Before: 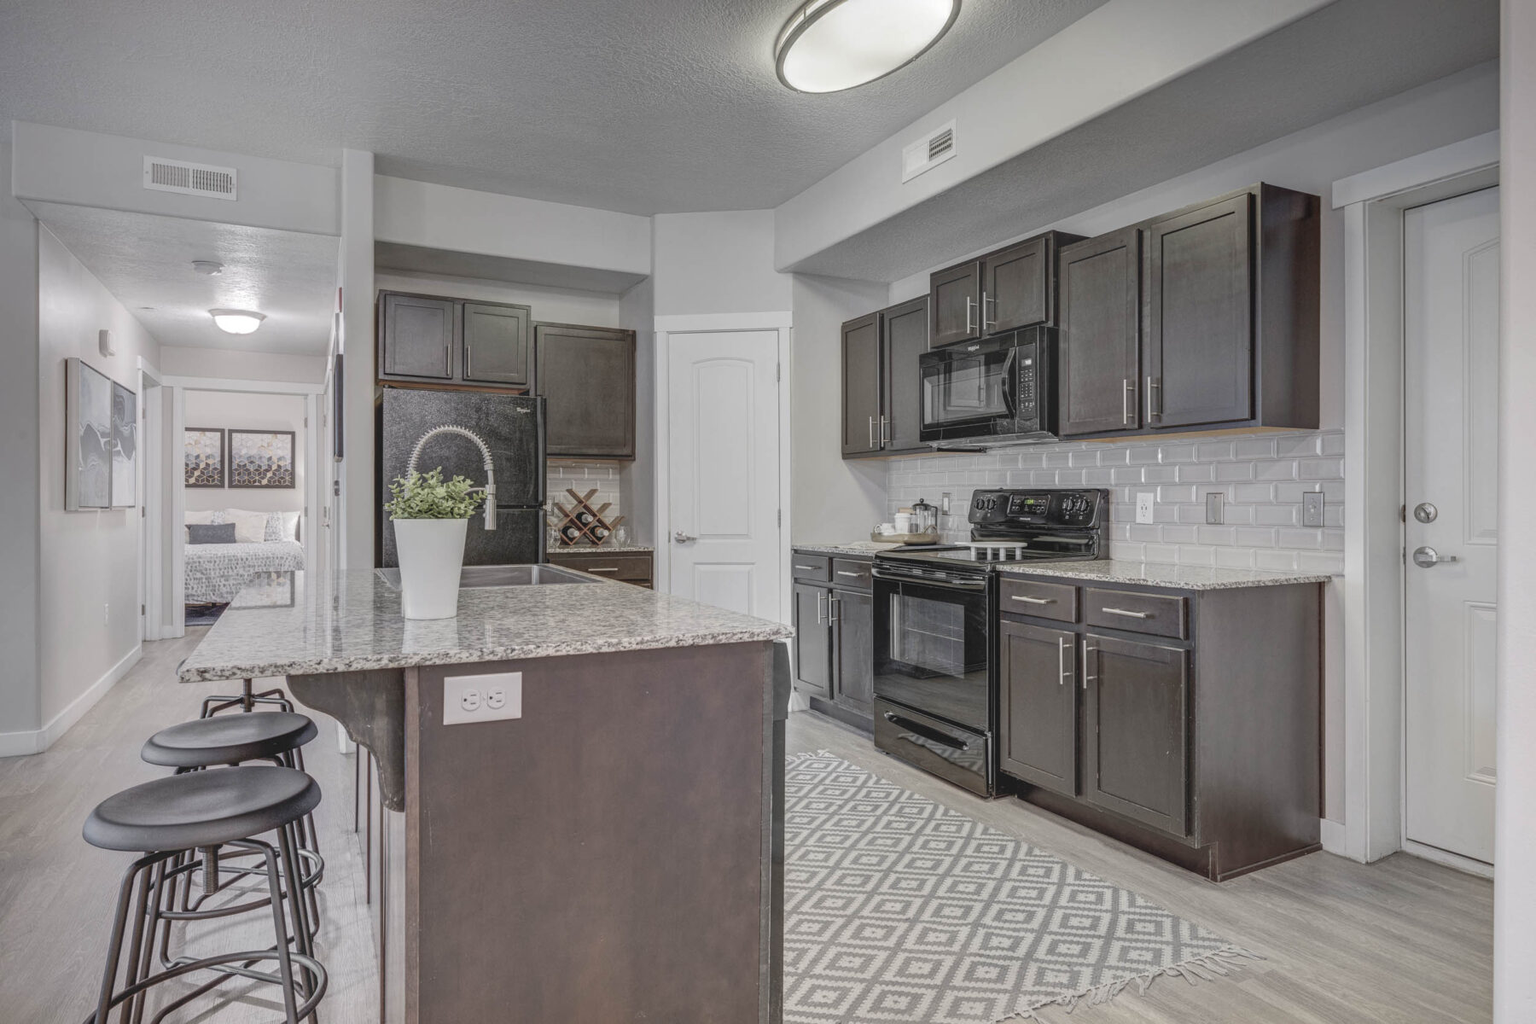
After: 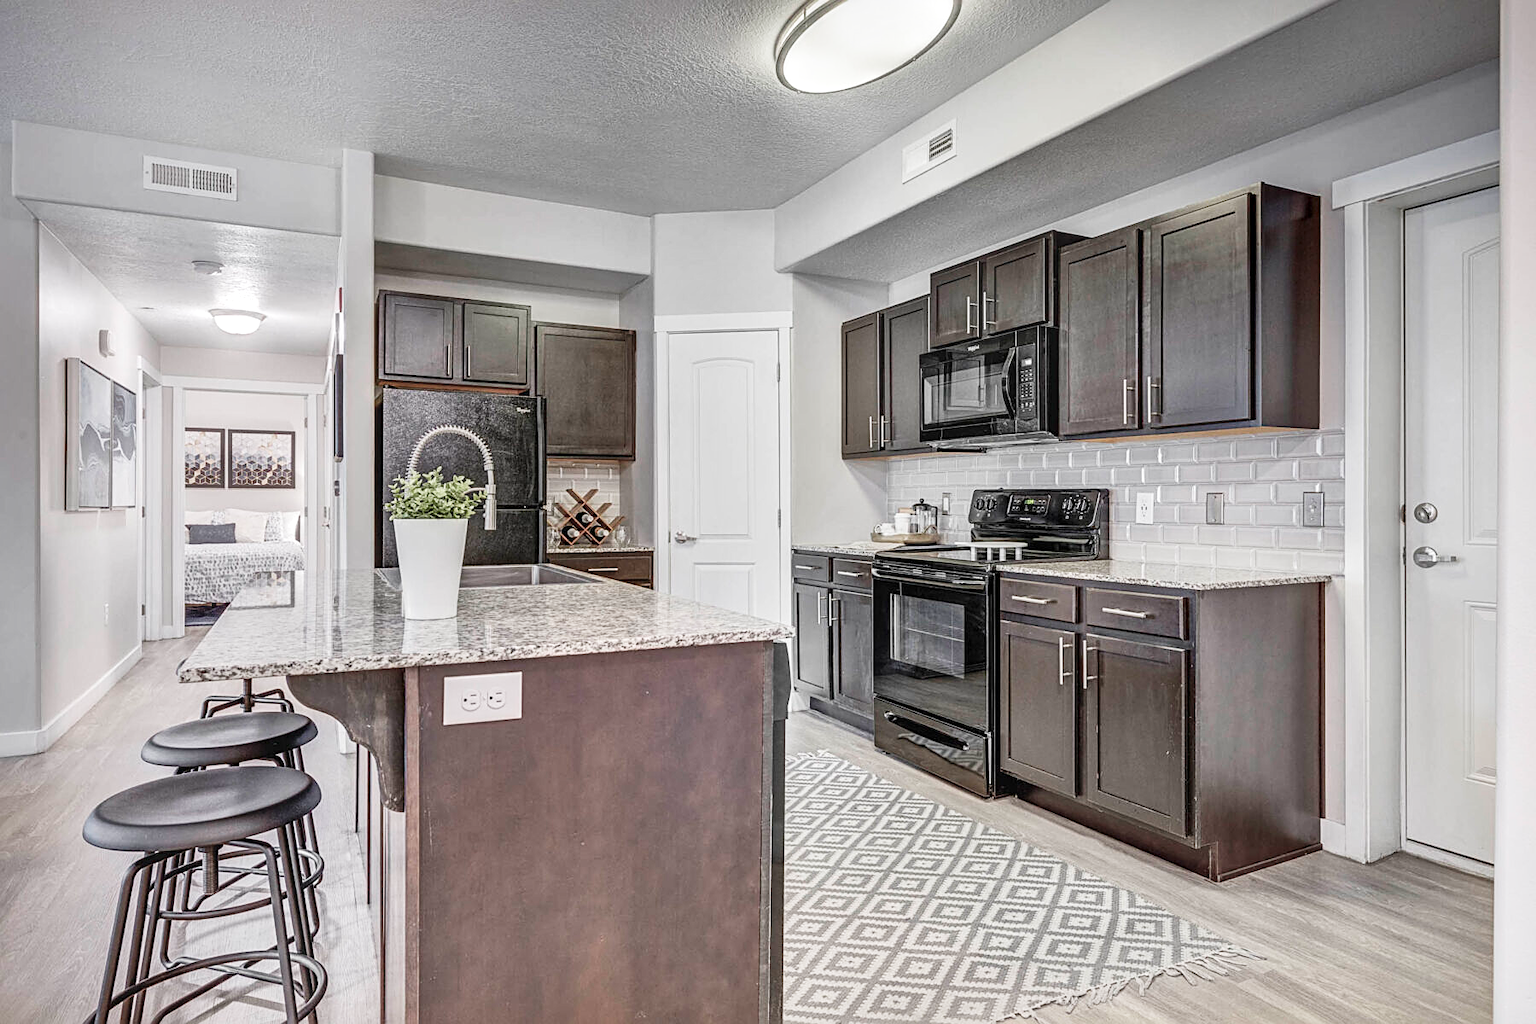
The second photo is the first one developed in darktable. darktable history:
local contrast: mode bilateral grid, contrast 20, coarseness 50, detail 144%, midtone range 0.2
tone curve: curves: ch0 [(0, 0) (0.051, 0.03) (0.096, 0.071) (0.241, 0.247) (0.455, 0.525) (0.594, 0.697) (0.741, 0.845) (0.871, 0.933) (1, 0.984)]; ch1 [(0, 0) (0.1, 0.038) (0.318, 0.243) (0.399, 0.351) (0.478, 0.469) (0.499, 0.499) (0.534, 0.549) (0.565, 0.594) (0.601, 0.634) (0.666, 0.7) (1, 1)]; ch2 [(0, 0) (0.453, 0.45) (0.479, 0.483) (0.504, 0.499) (0.52, 0.519) (0.541, 0.559) (0.592, 0.612) (0.824, 0.815) (1, 1)], preserve colors none
sharpen: on, module defaults
